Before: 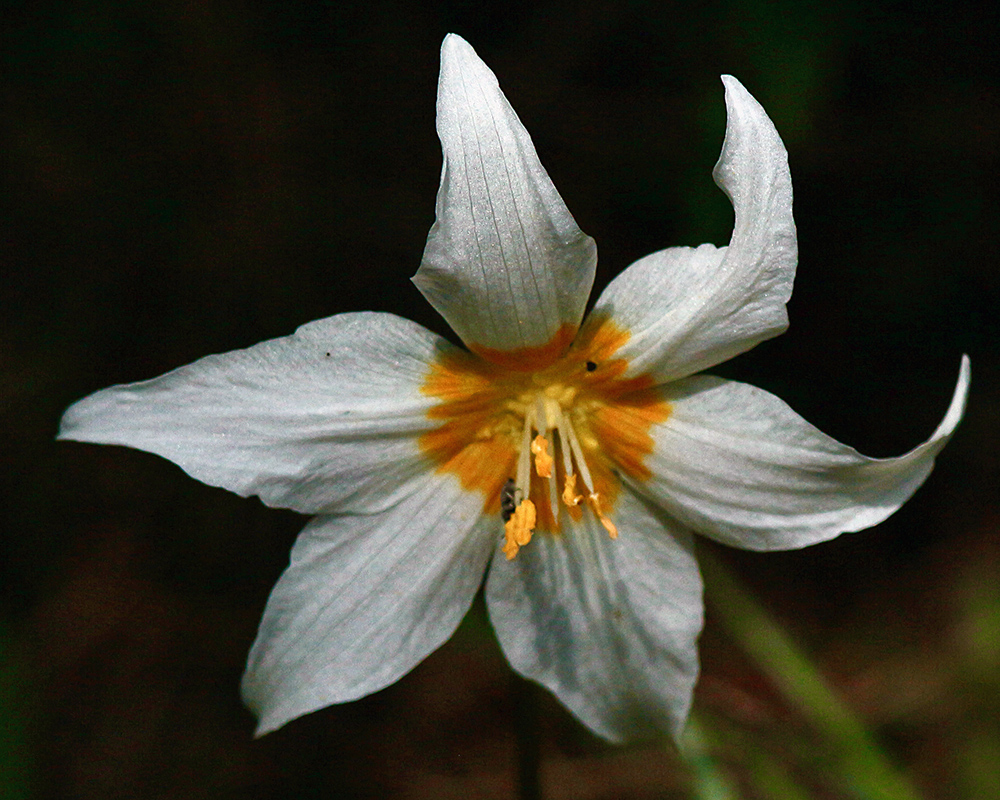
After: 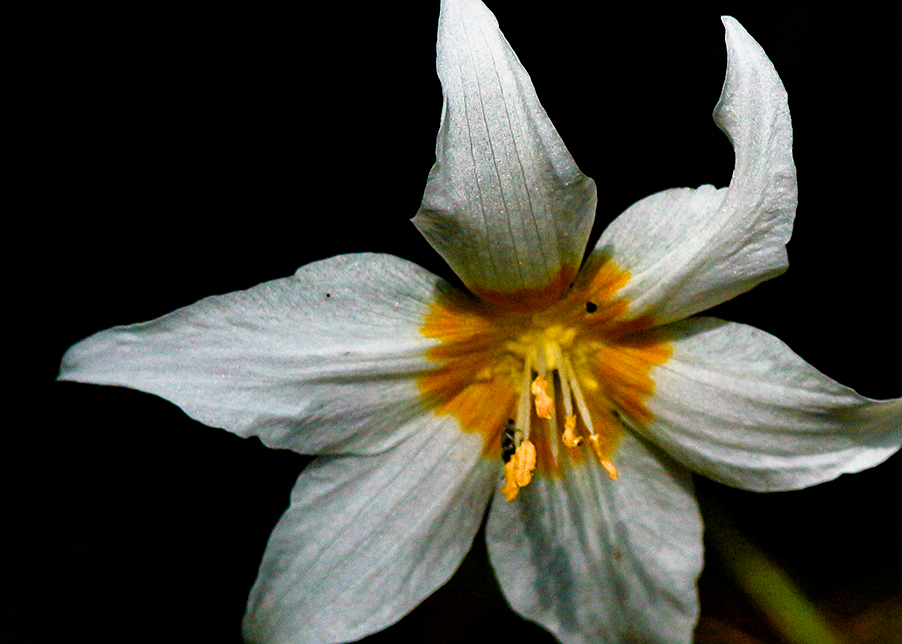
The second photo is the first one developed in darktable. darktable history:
crop: top 7.49%, right 9.717%, bottom 11.943%
color balance rgb: perceptual saturation grading › global saturation 30%, global vibrance 10%
filmic rgb: black relative exposure -4.91 EV, white relative exposure 2.84 EV, hardness 3.7
